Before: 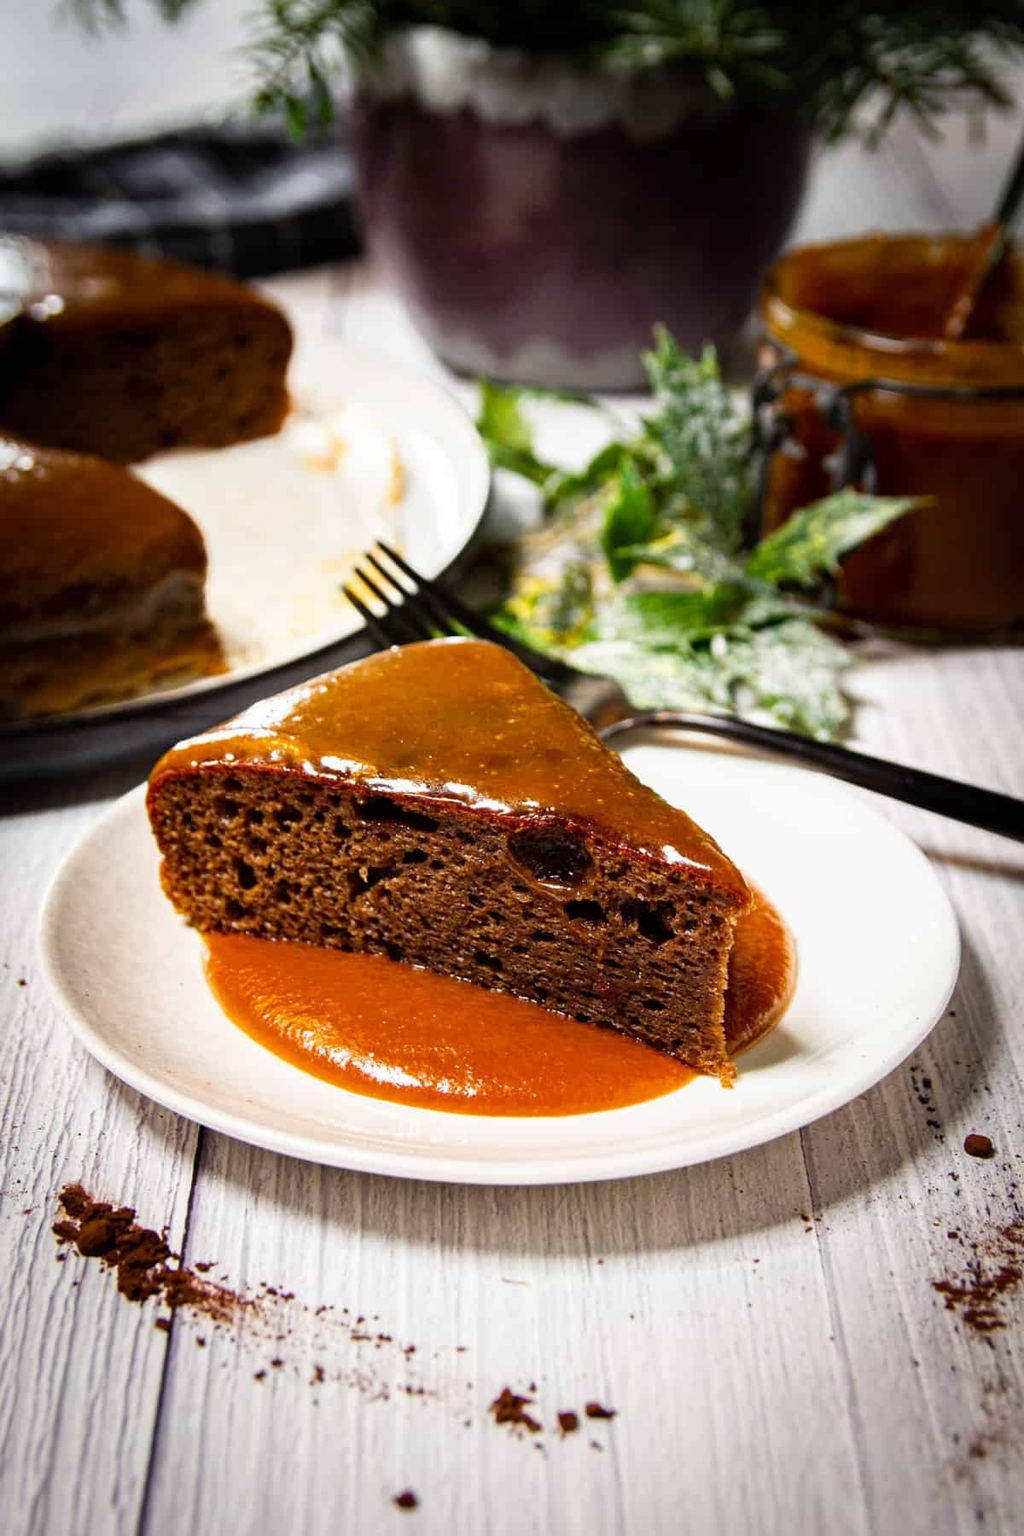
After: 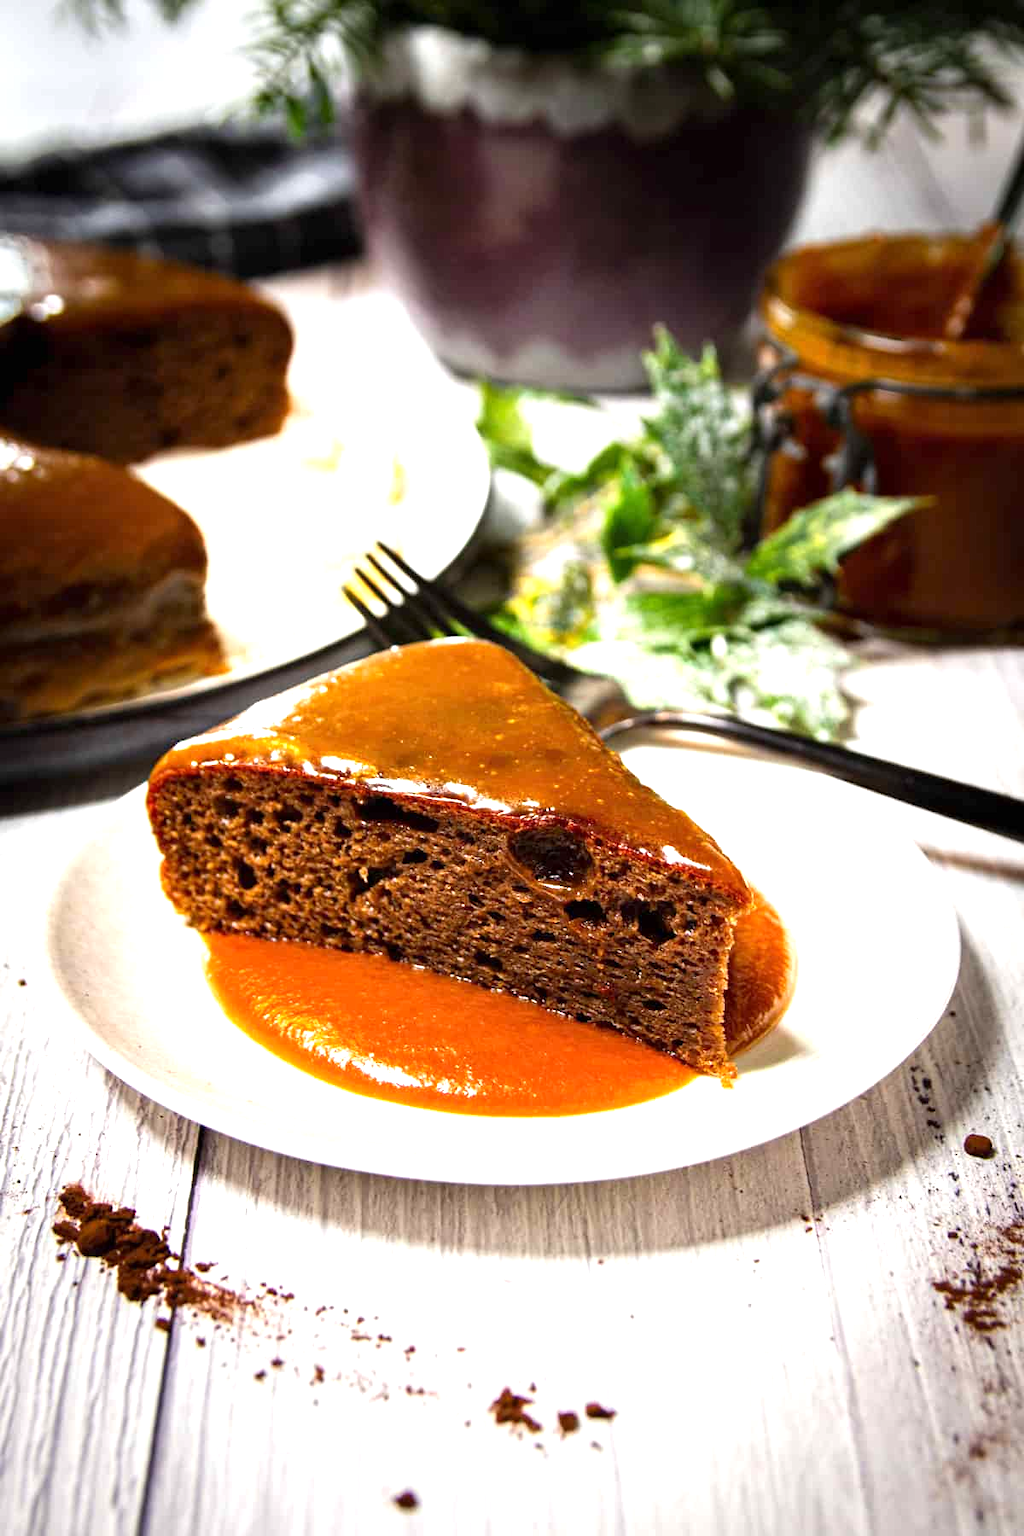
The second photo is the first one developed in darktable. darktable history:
exposure: exposure 0.772 EV, compensate highlight preservation false
